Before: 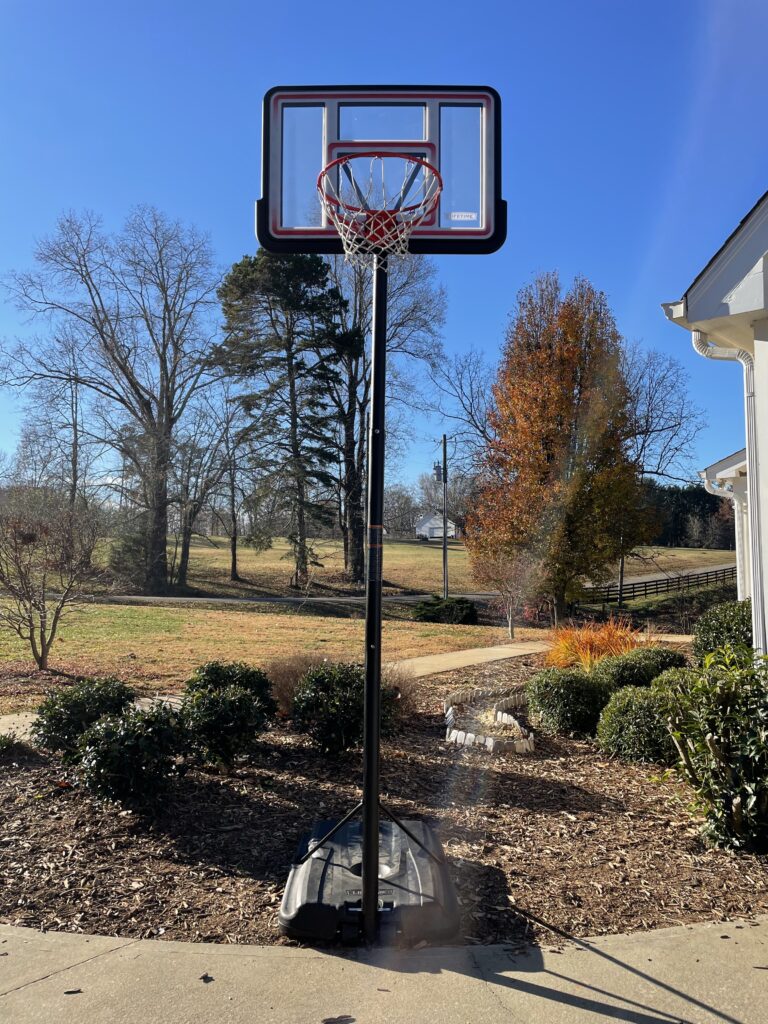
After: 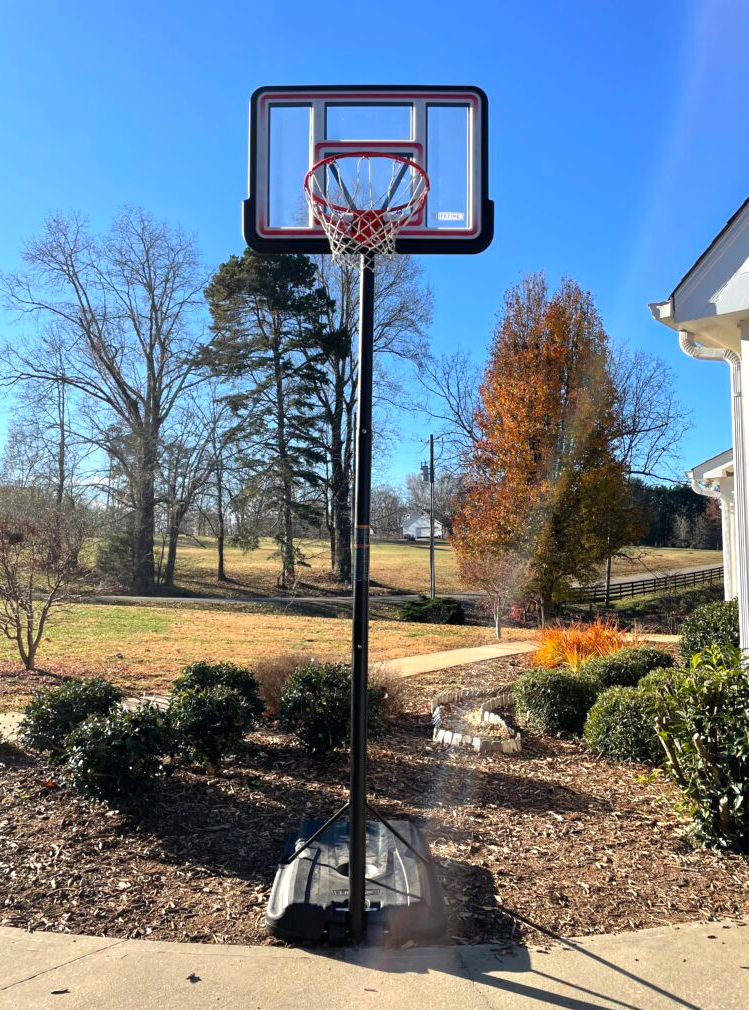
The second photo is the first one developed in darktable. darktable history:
exposure: black level correction 0, exposure 0.5 EV, compensate highlight preservation false
crop and rotate: left 1.774%, right 0.633%, bottom 1.28%
